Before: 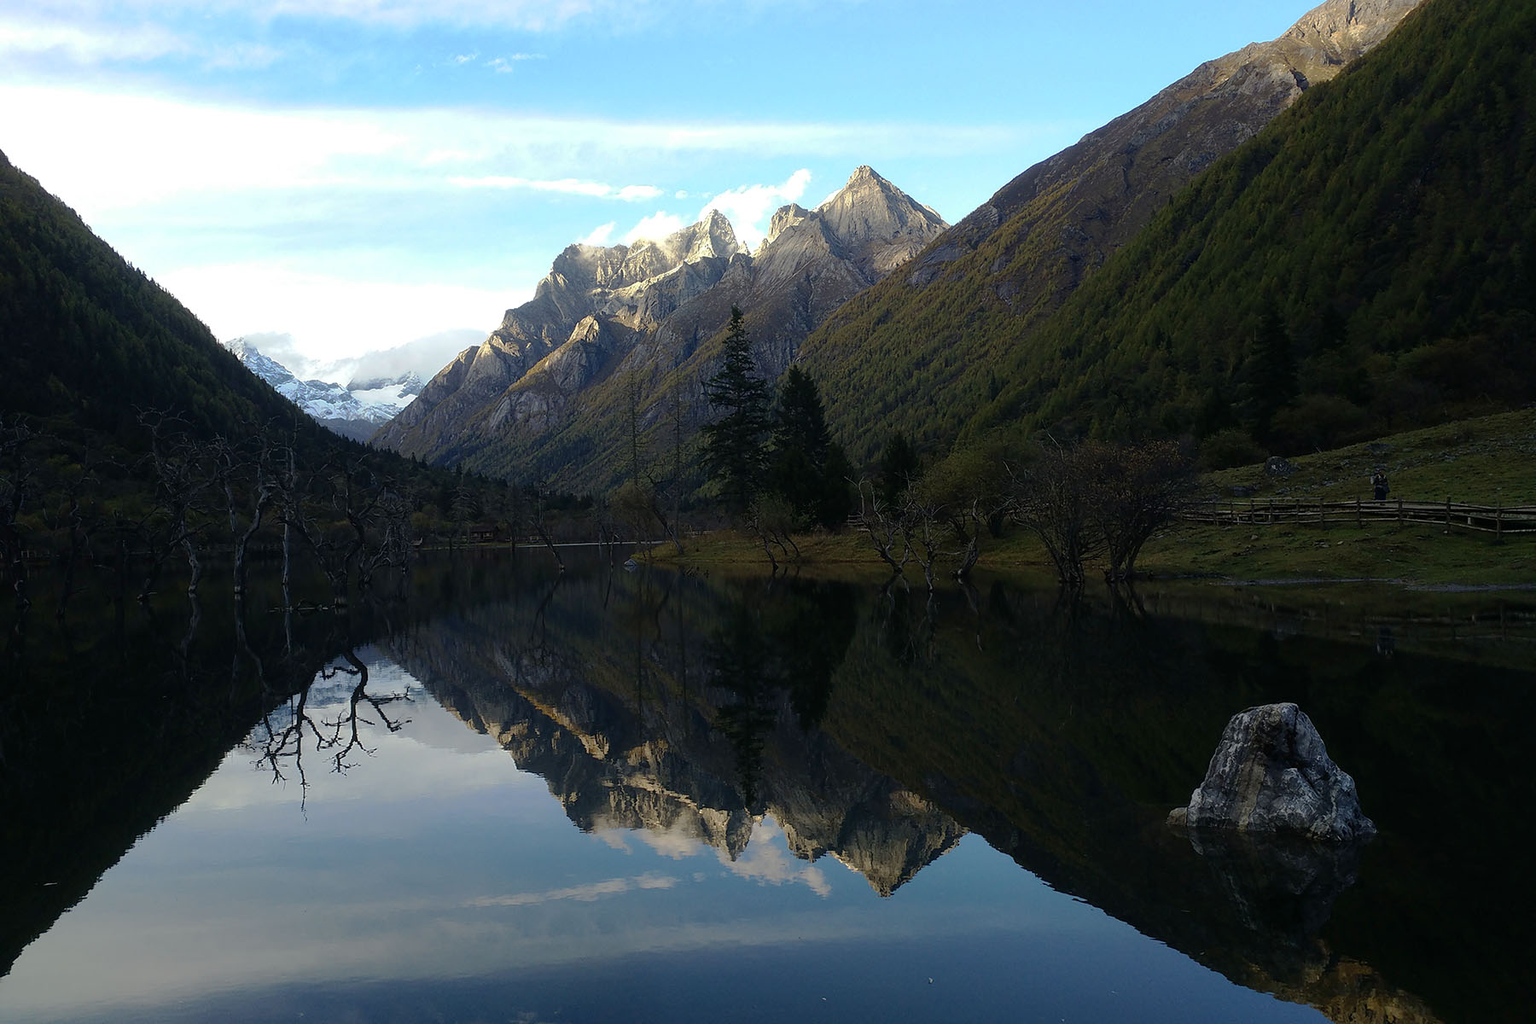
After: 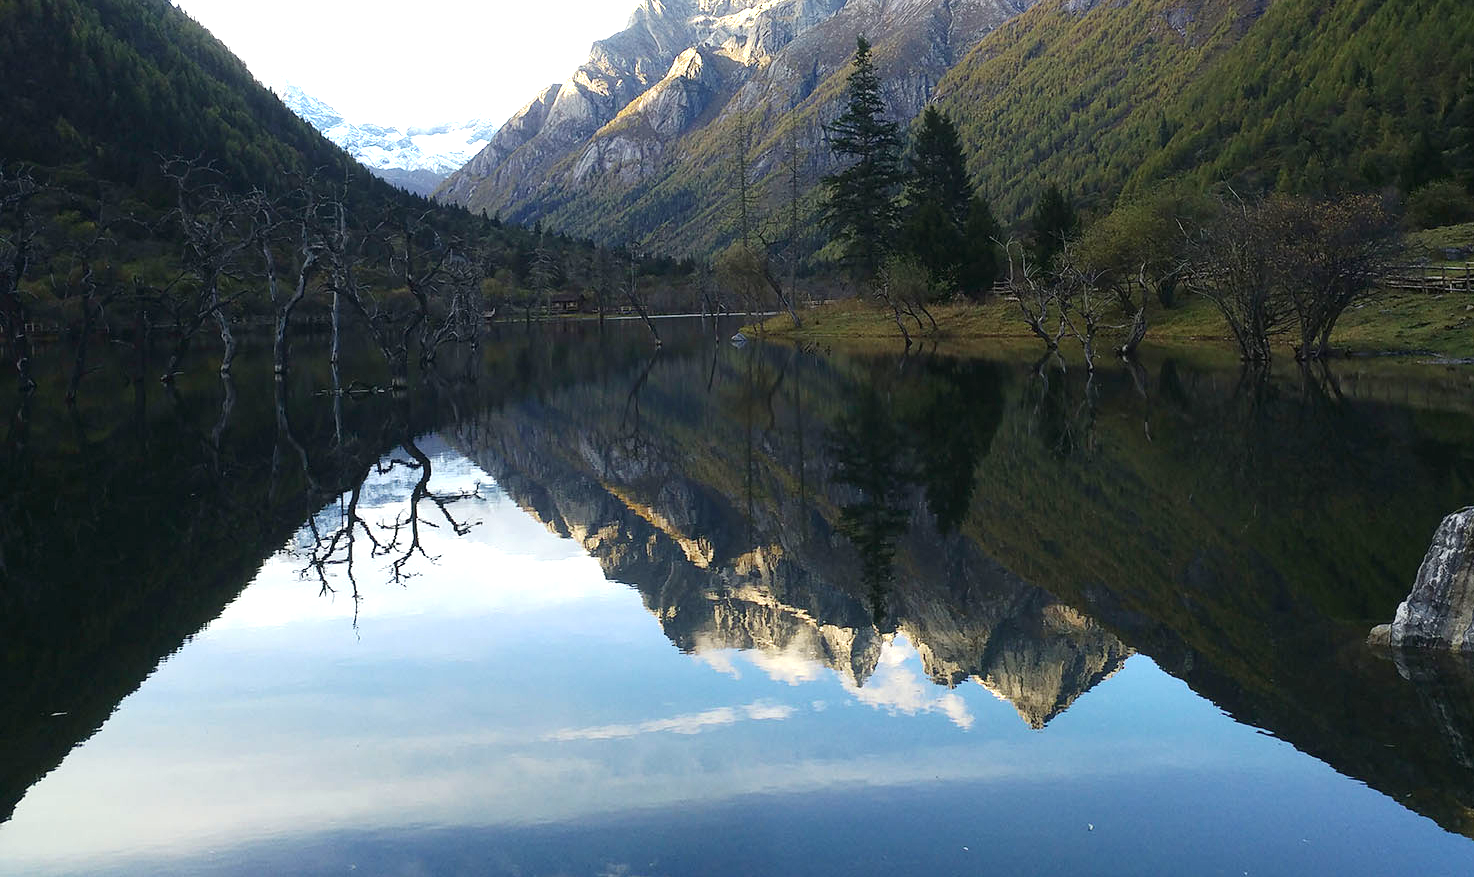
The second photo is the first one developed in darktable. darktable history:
exposure: black level correction 0, exposure 1.472 EV, compensate highlight preservation false
crop: top 26.874%, right 18.058%
